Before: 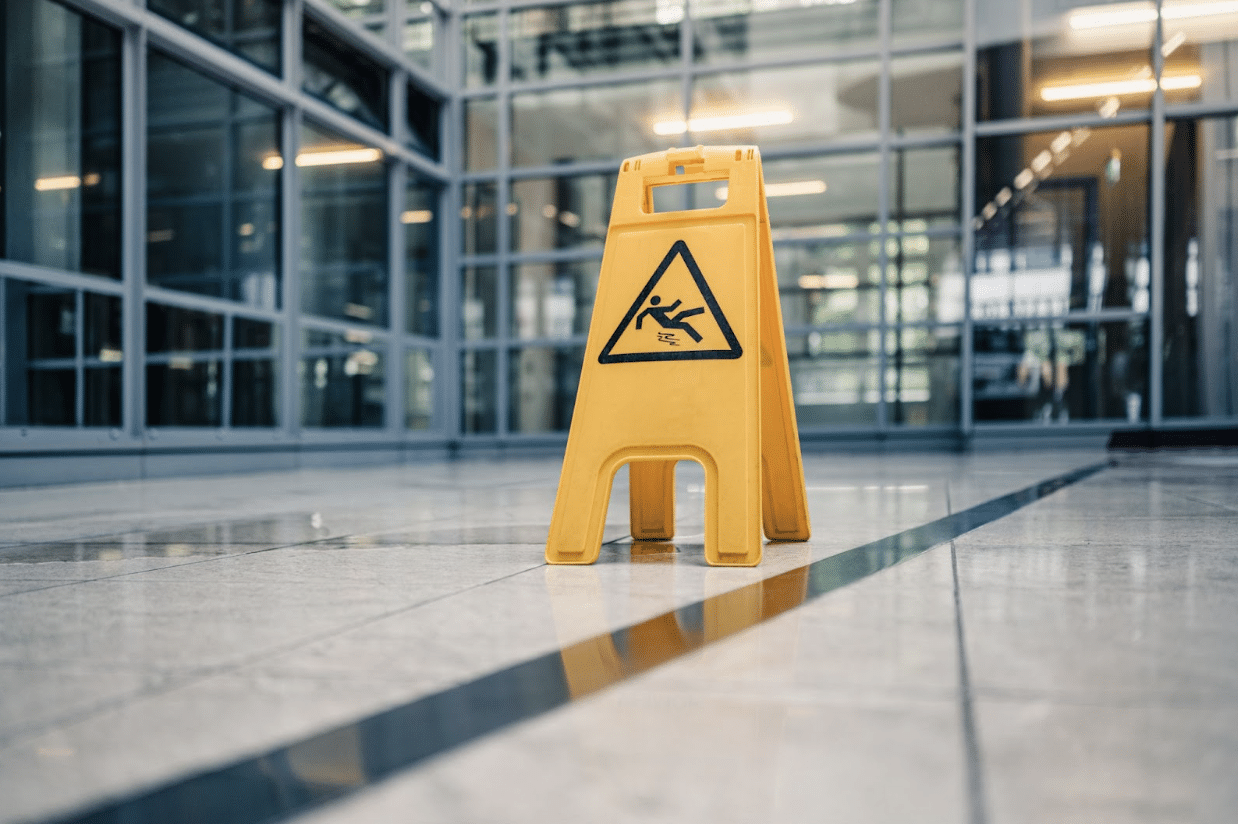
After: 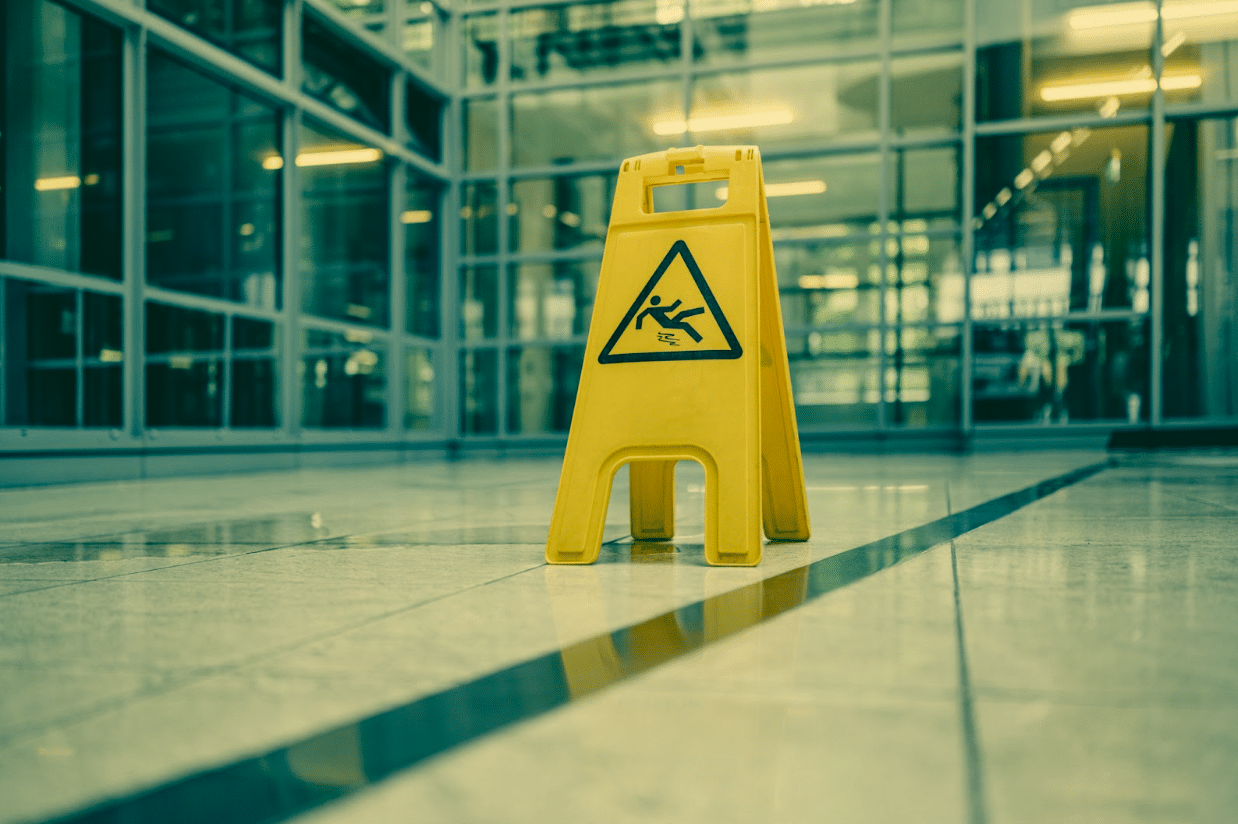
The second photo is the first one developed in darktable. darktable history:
contrast brightness saturation: contrast -0.083, brightness -0.039, saturation -0.115
color correction: highlights a* 2.23, highlights b* 33.81, shadows a* -36.55, shadows b* -5.53
